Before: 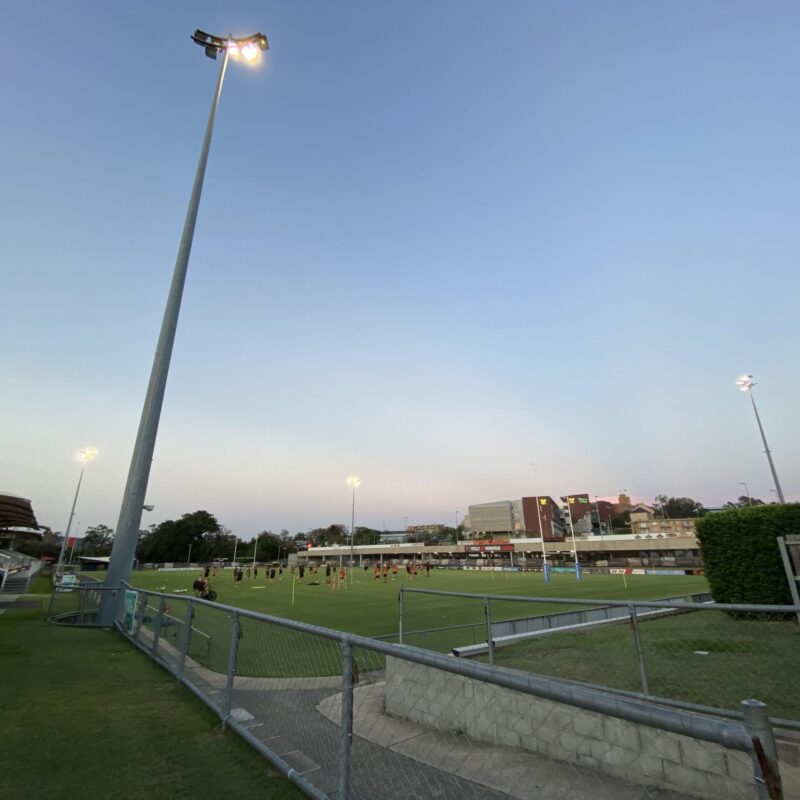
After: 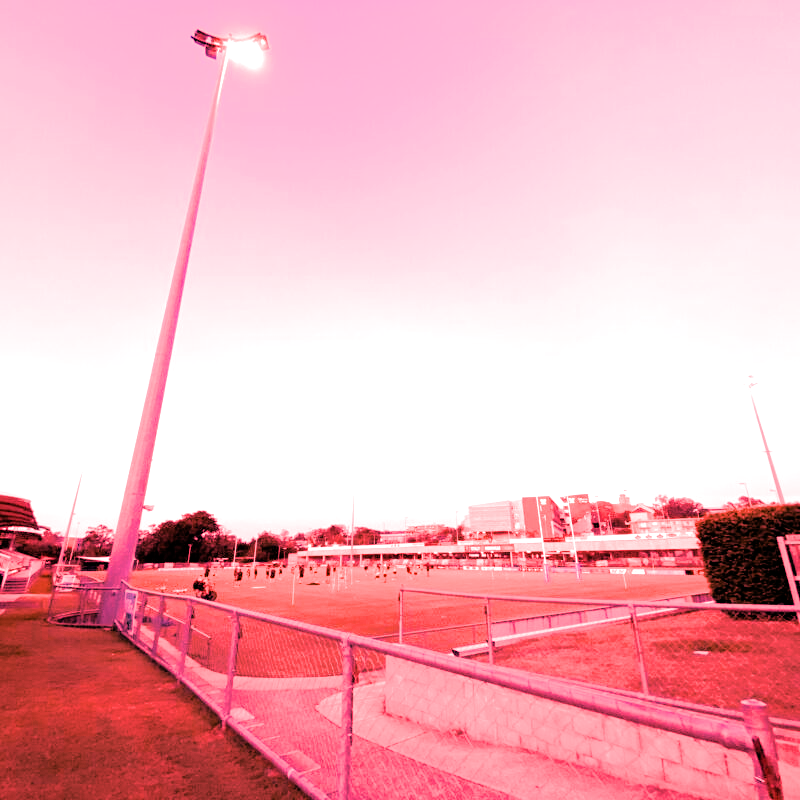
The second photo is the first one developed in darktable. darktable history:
filmic rgb: black relative exposure -5 EV, hardness 2.88, contrast 1.3, highlights saturation mix -10%
white balance: red 4.26, blue 1.802
